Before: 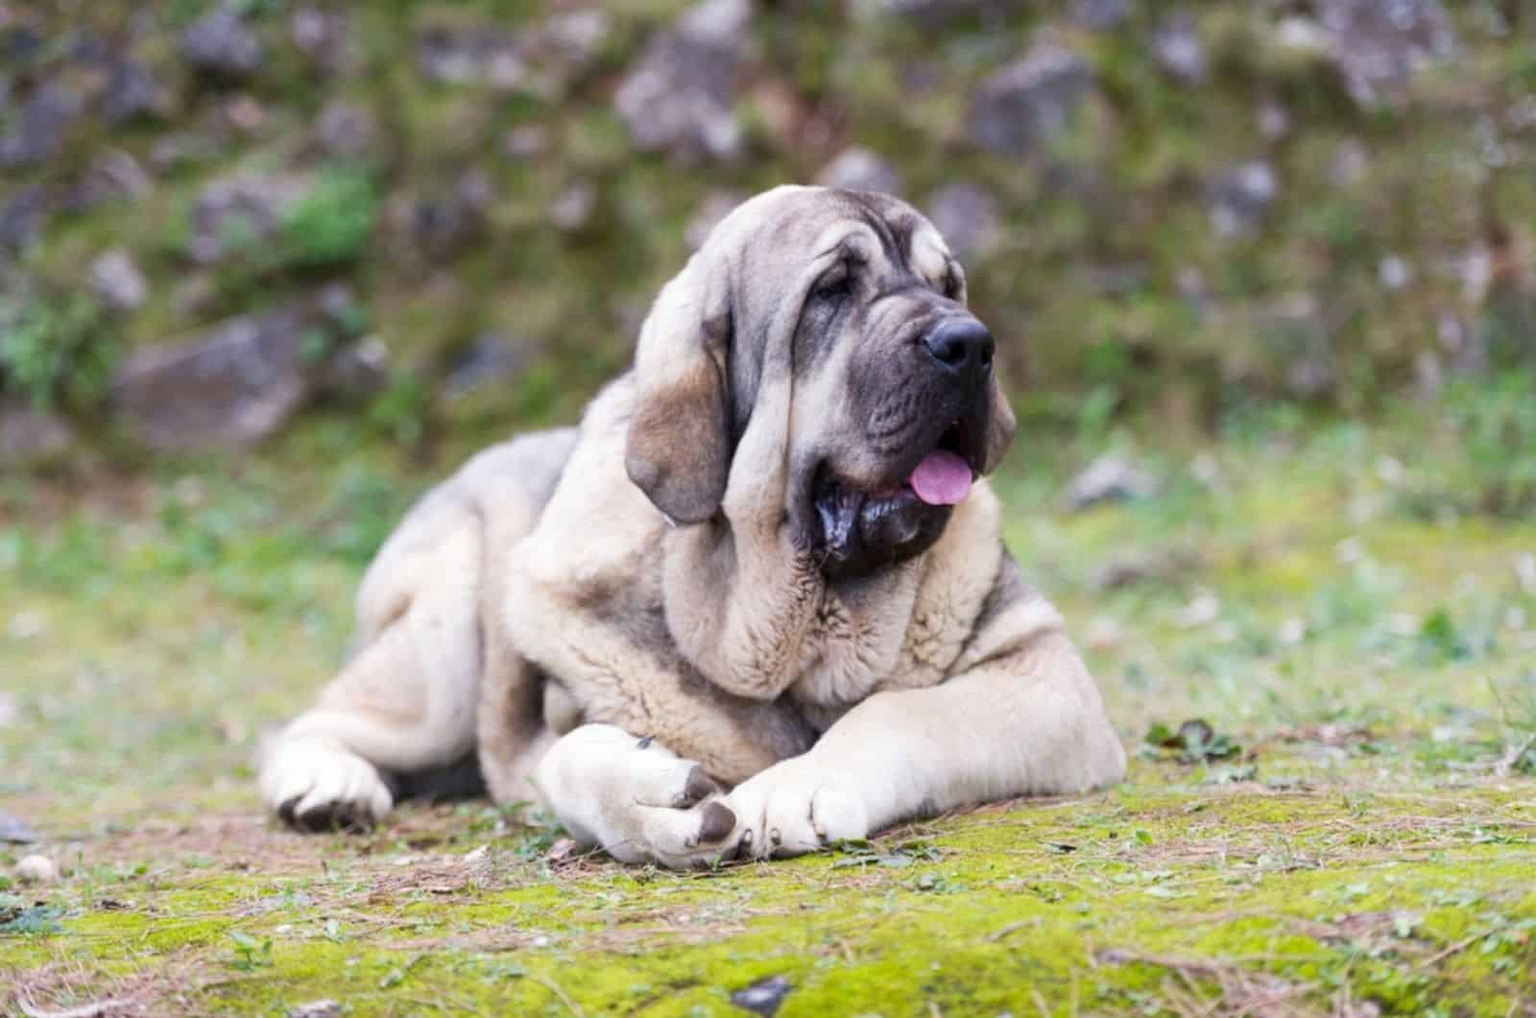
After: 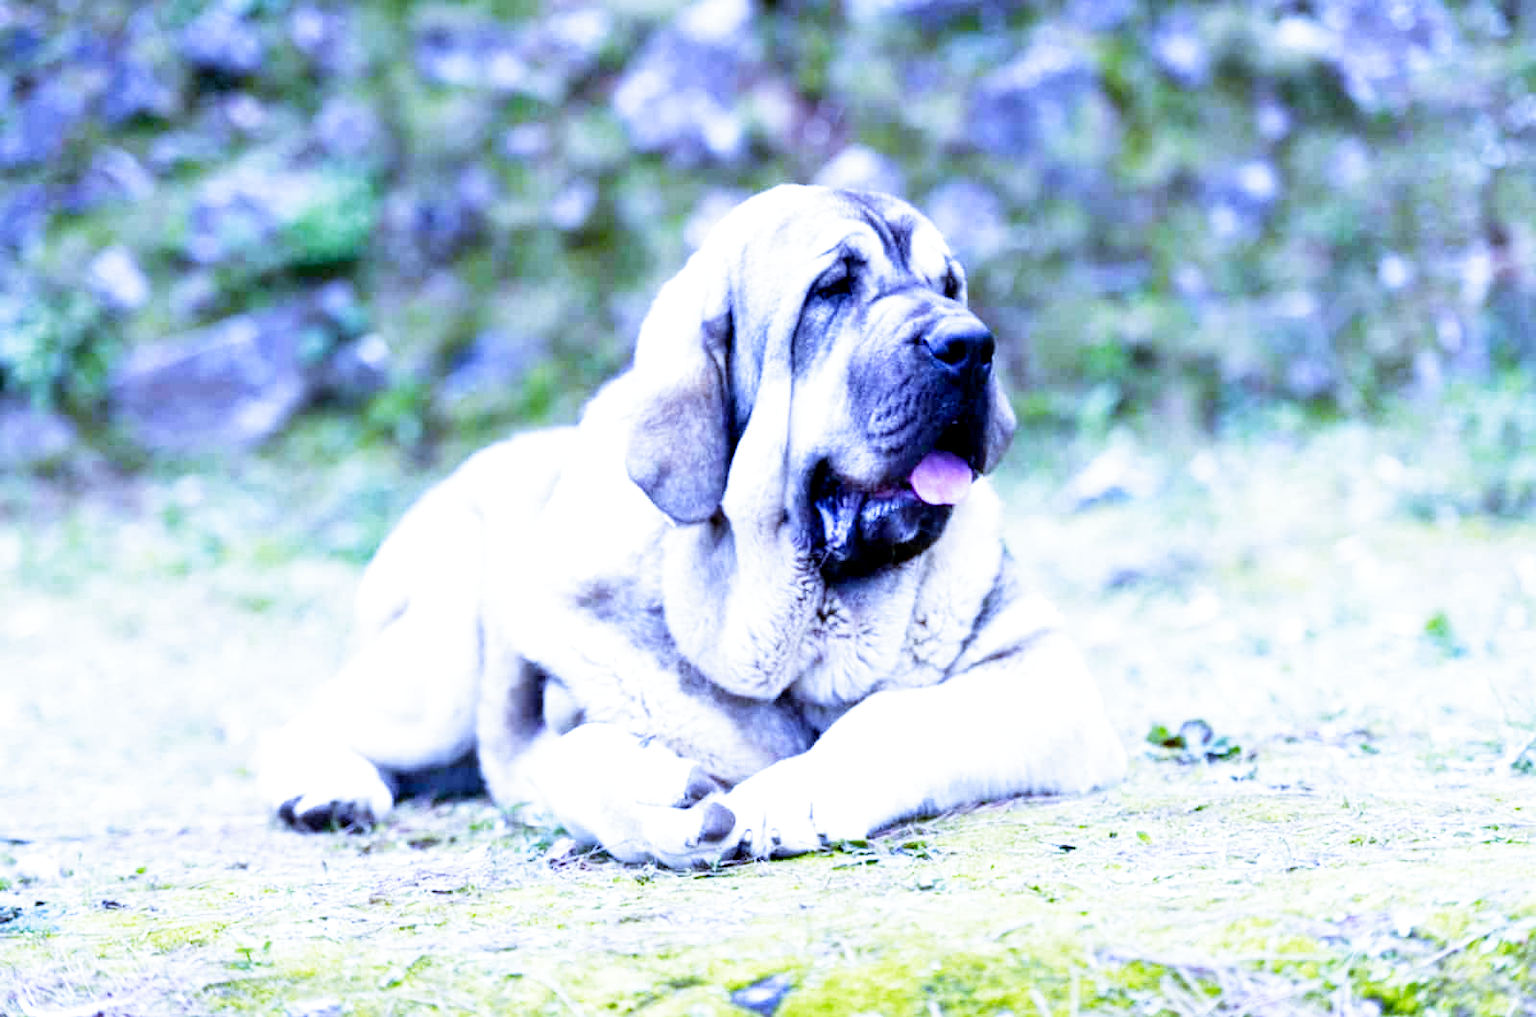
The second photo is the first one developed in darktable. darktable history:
exposure: black level correction 0.003, exposure 0.383 EV, compensate highlight preservation false
filmic rgb: middle gray luminance 10%, black relative exposure -8.61 EV, white relative exposure 3.3 EV, threshold 6 EV, target black luminance 0%, hardness 5.2, latitude 44.69%, contrast 1.302, highlights saturation mix 5%, shadows ↔ highlights balance 24.64%, add noise in highlights 0, preserve chrominance no, color science v3 (2019), use custom middle-gray values true, iterations of high-quality reconstruction 0, contrast in highlights soft, enable highlight reconstruction true
white balance: red 0.766, blue 1.537
